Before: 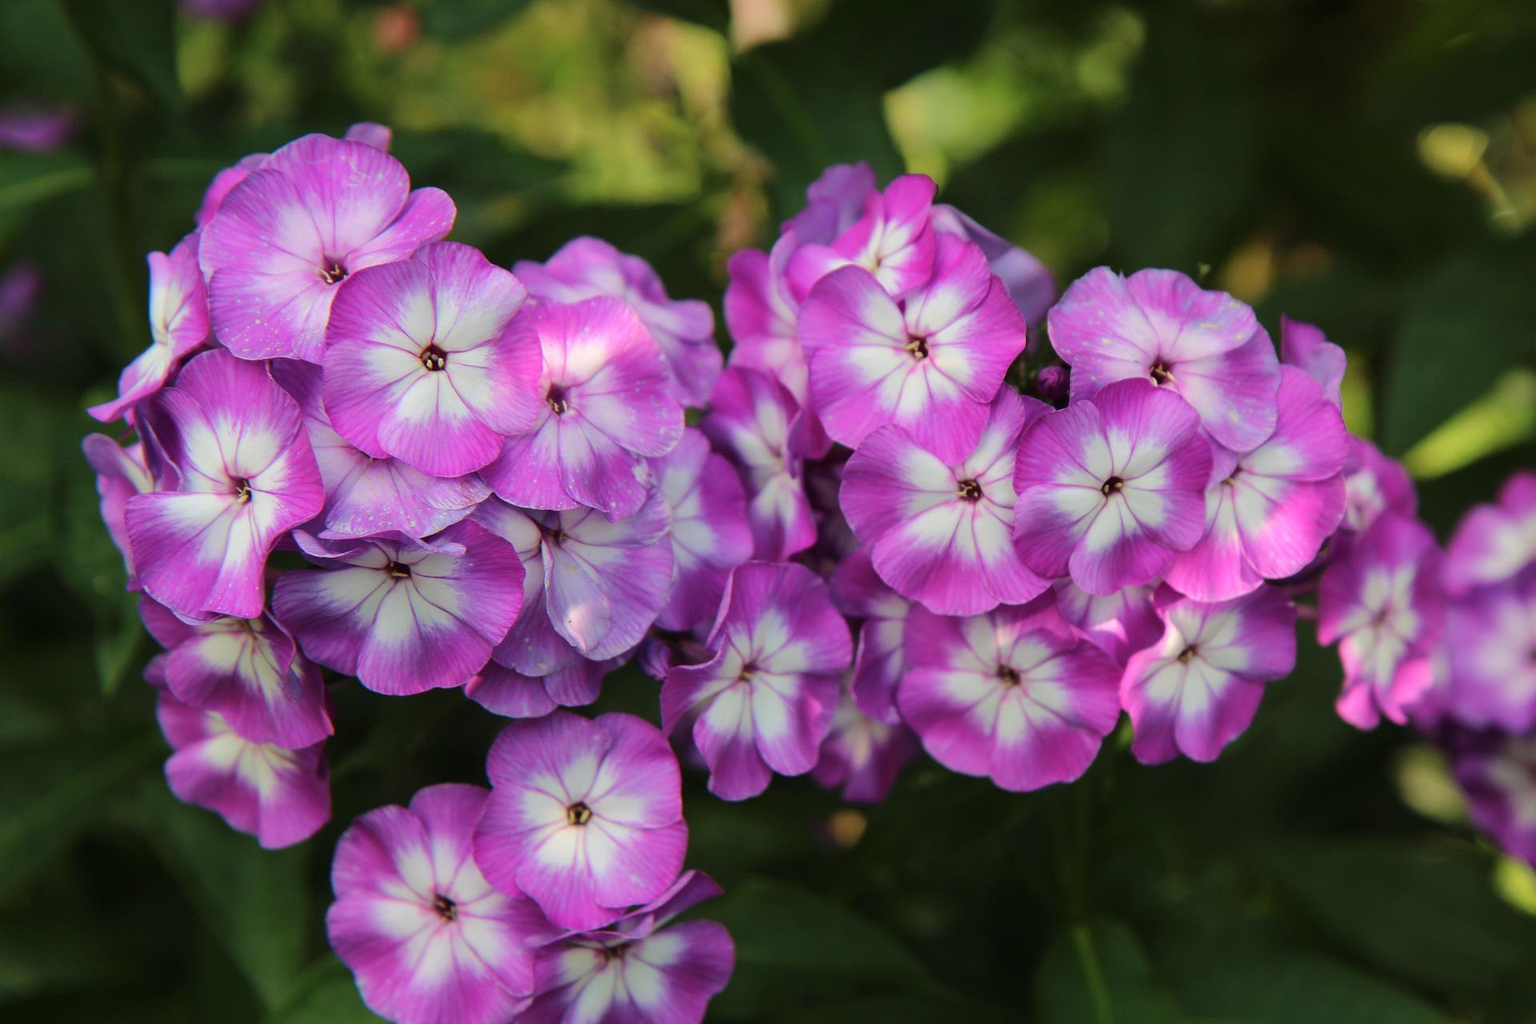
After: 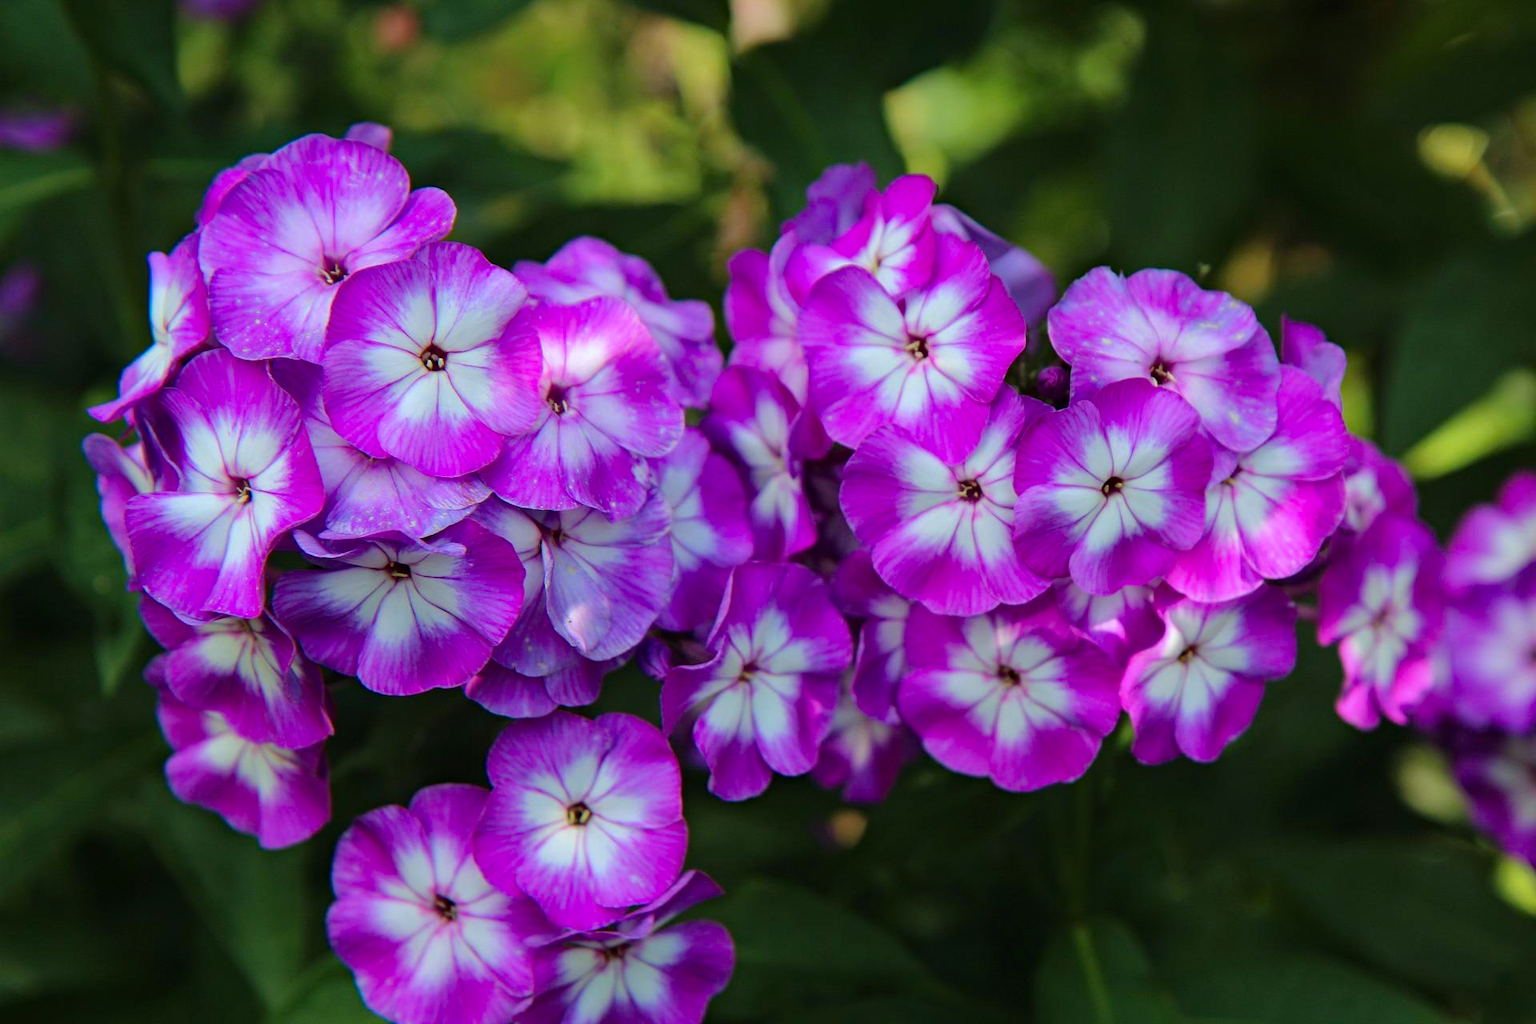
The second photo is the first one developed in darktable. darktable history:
haze removal: compatibility mode true, adaptive false
color calibration: output R [0.994, 0.059, -0.119, 0], output G [-0.036, 1.09, -0.119, 0], output B [0.078, -0.108, 0.961, 0], illuminant custom, x 0.371, y 0.382, temperature 4281.14 K
